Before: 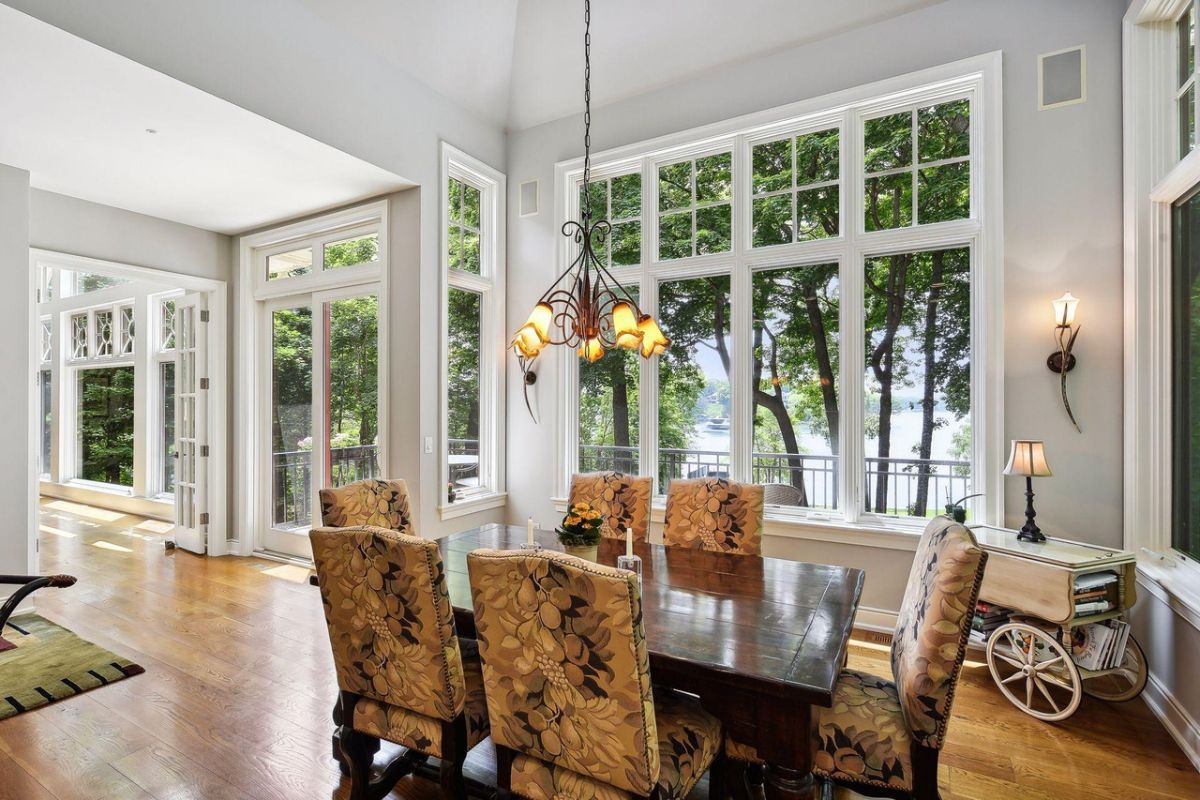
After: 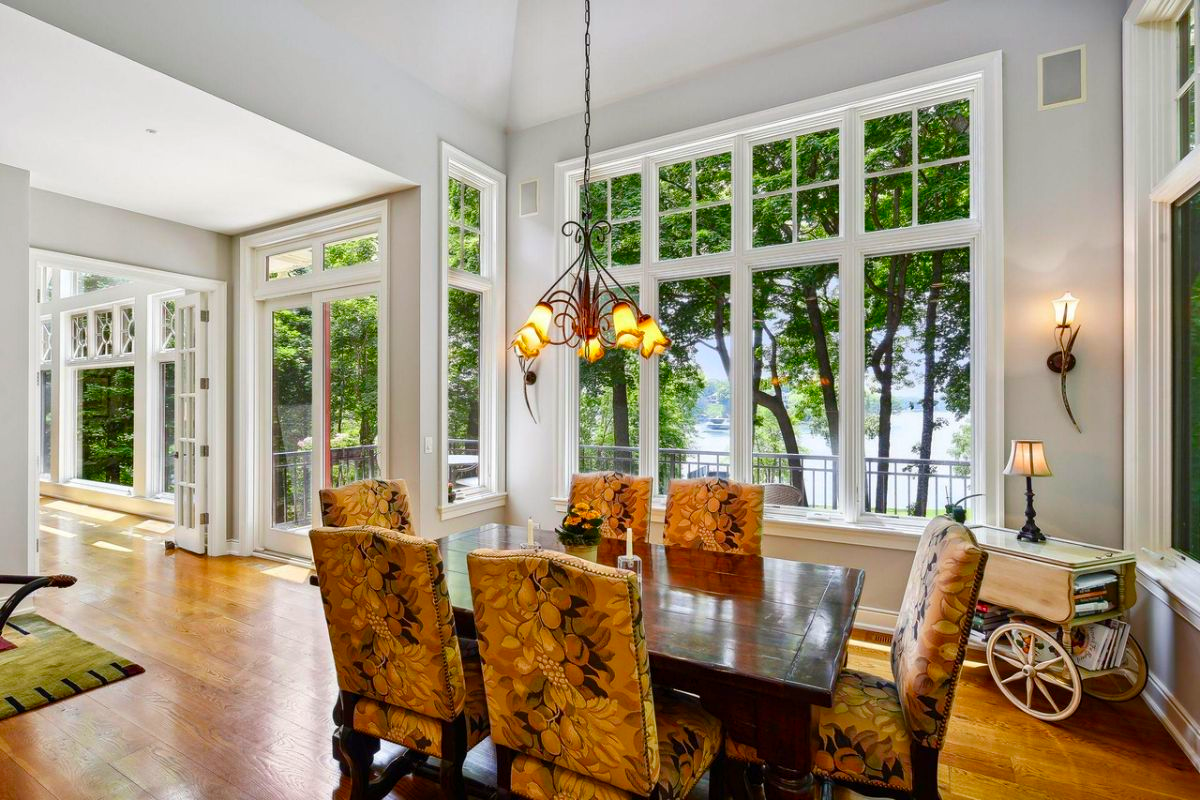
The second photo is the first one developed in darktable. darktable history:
contrast brightness saturation: brightness -0.018, saturation 0.36
color balance rgb: perceptual saturation grading › global saturation 20%, perceptual saturation grading › highlights -25.887%, perceptual saturation grading › shadows 25.79%, global vibrance 10.868%
